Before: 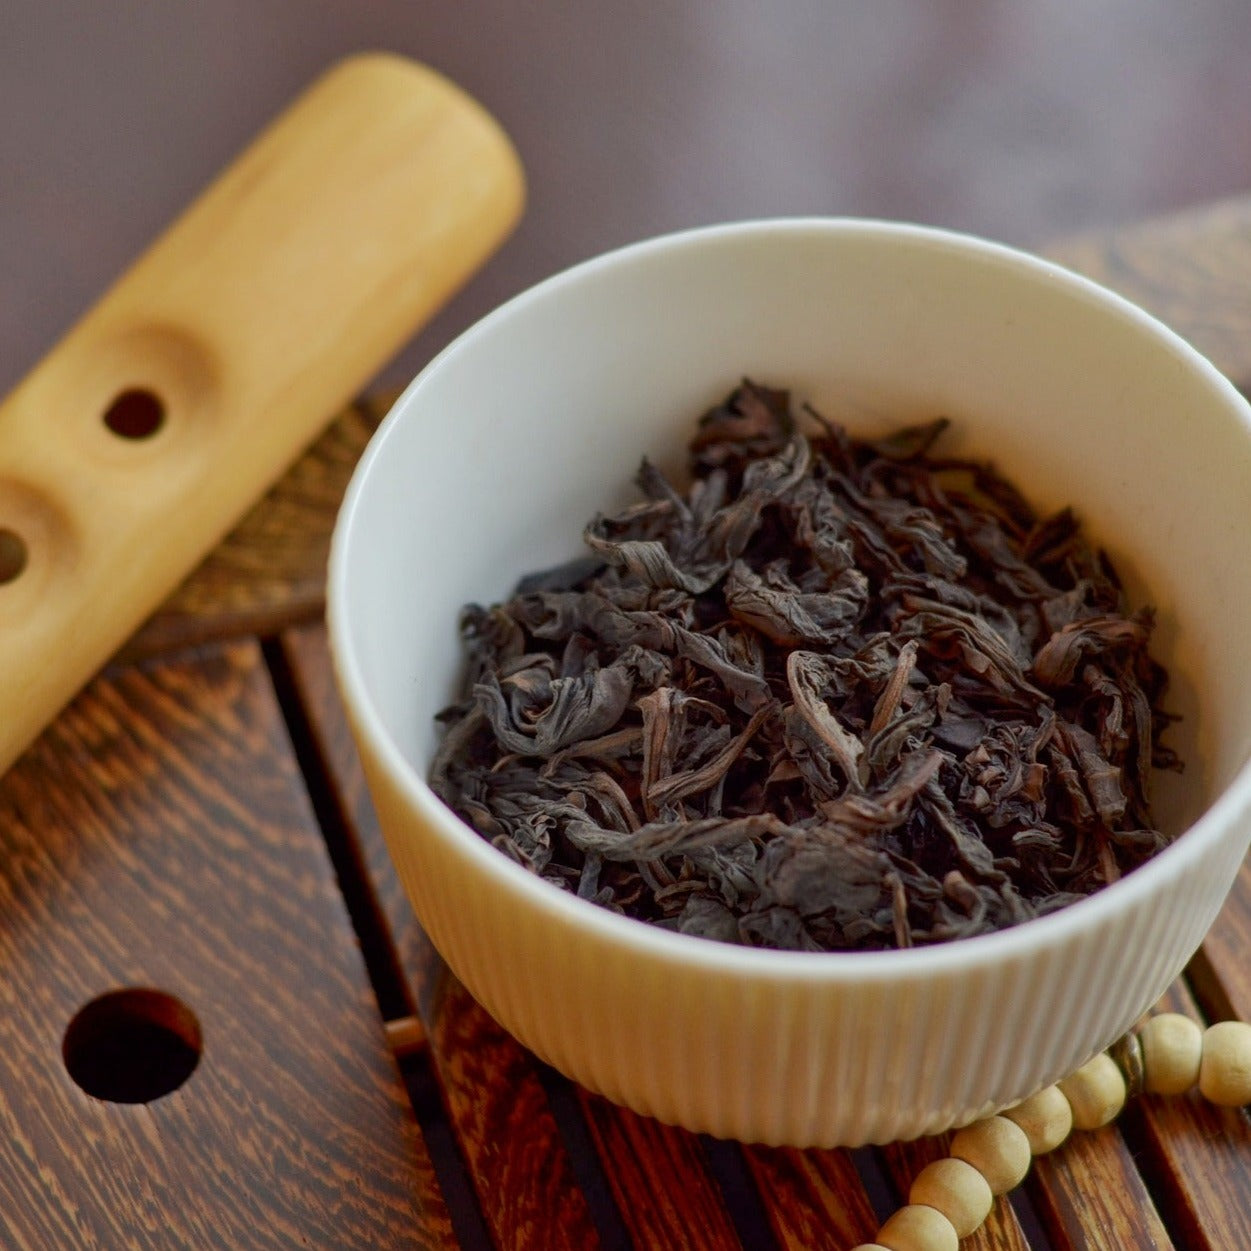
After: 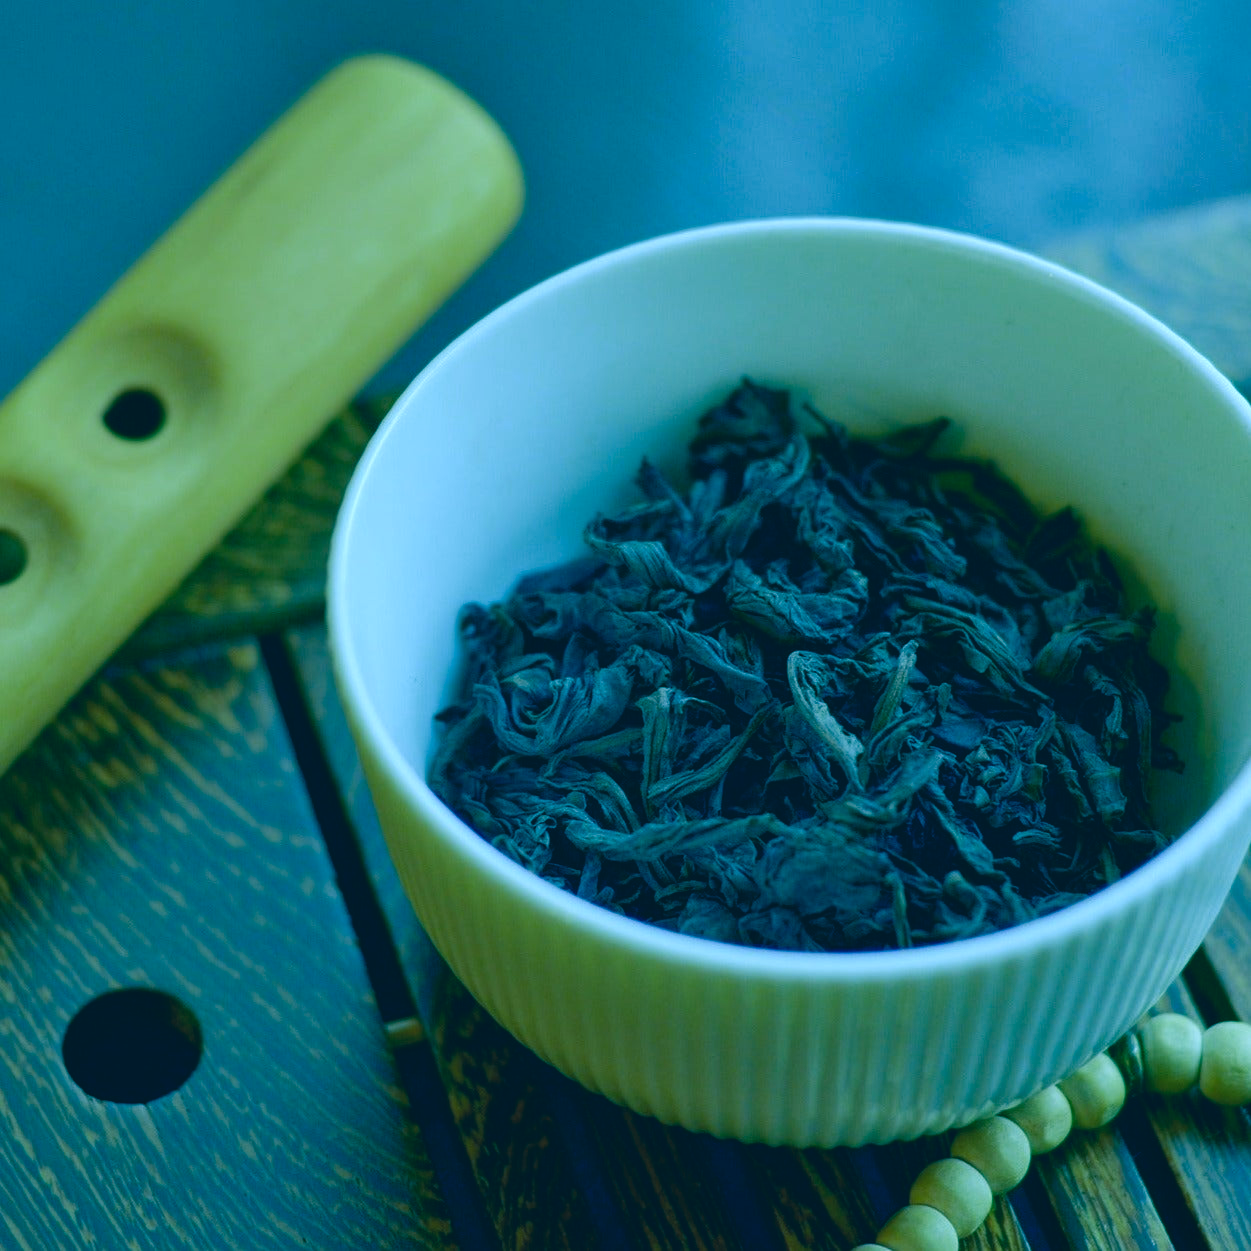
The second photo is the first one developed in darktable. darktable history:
white balance: red 0.766, blue 1.537
color correction: highlights a* -15.58, highlights b* 40, shadows a* -40, shadows b* -26.18
